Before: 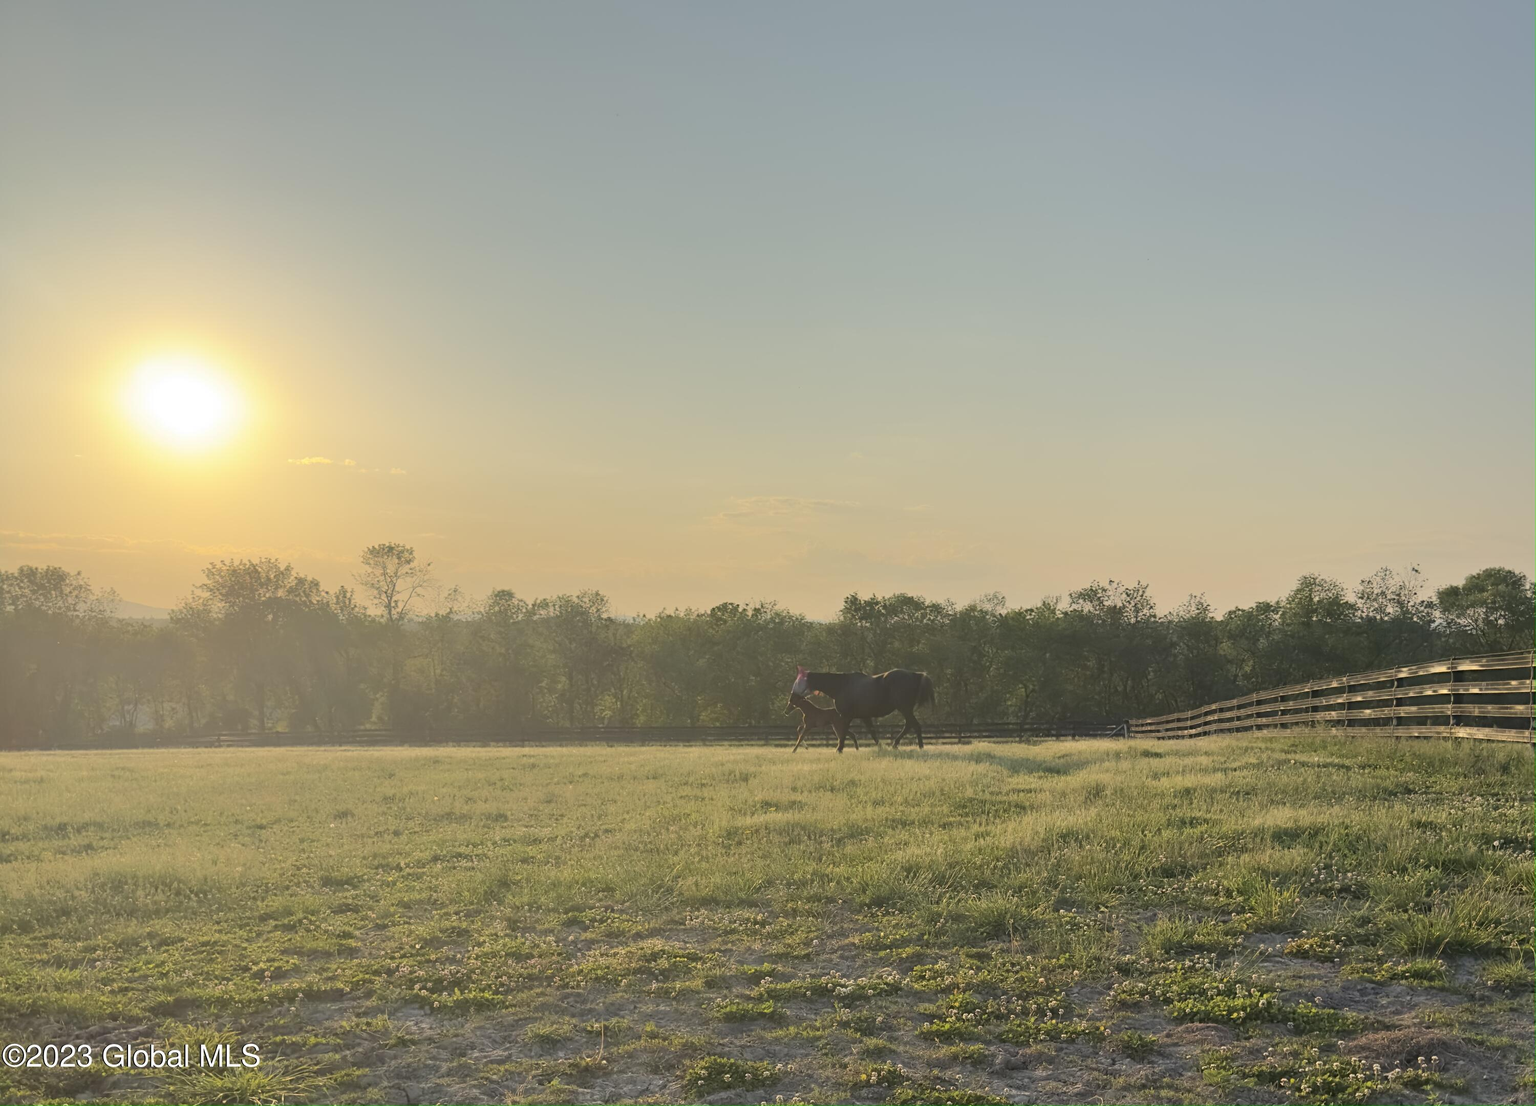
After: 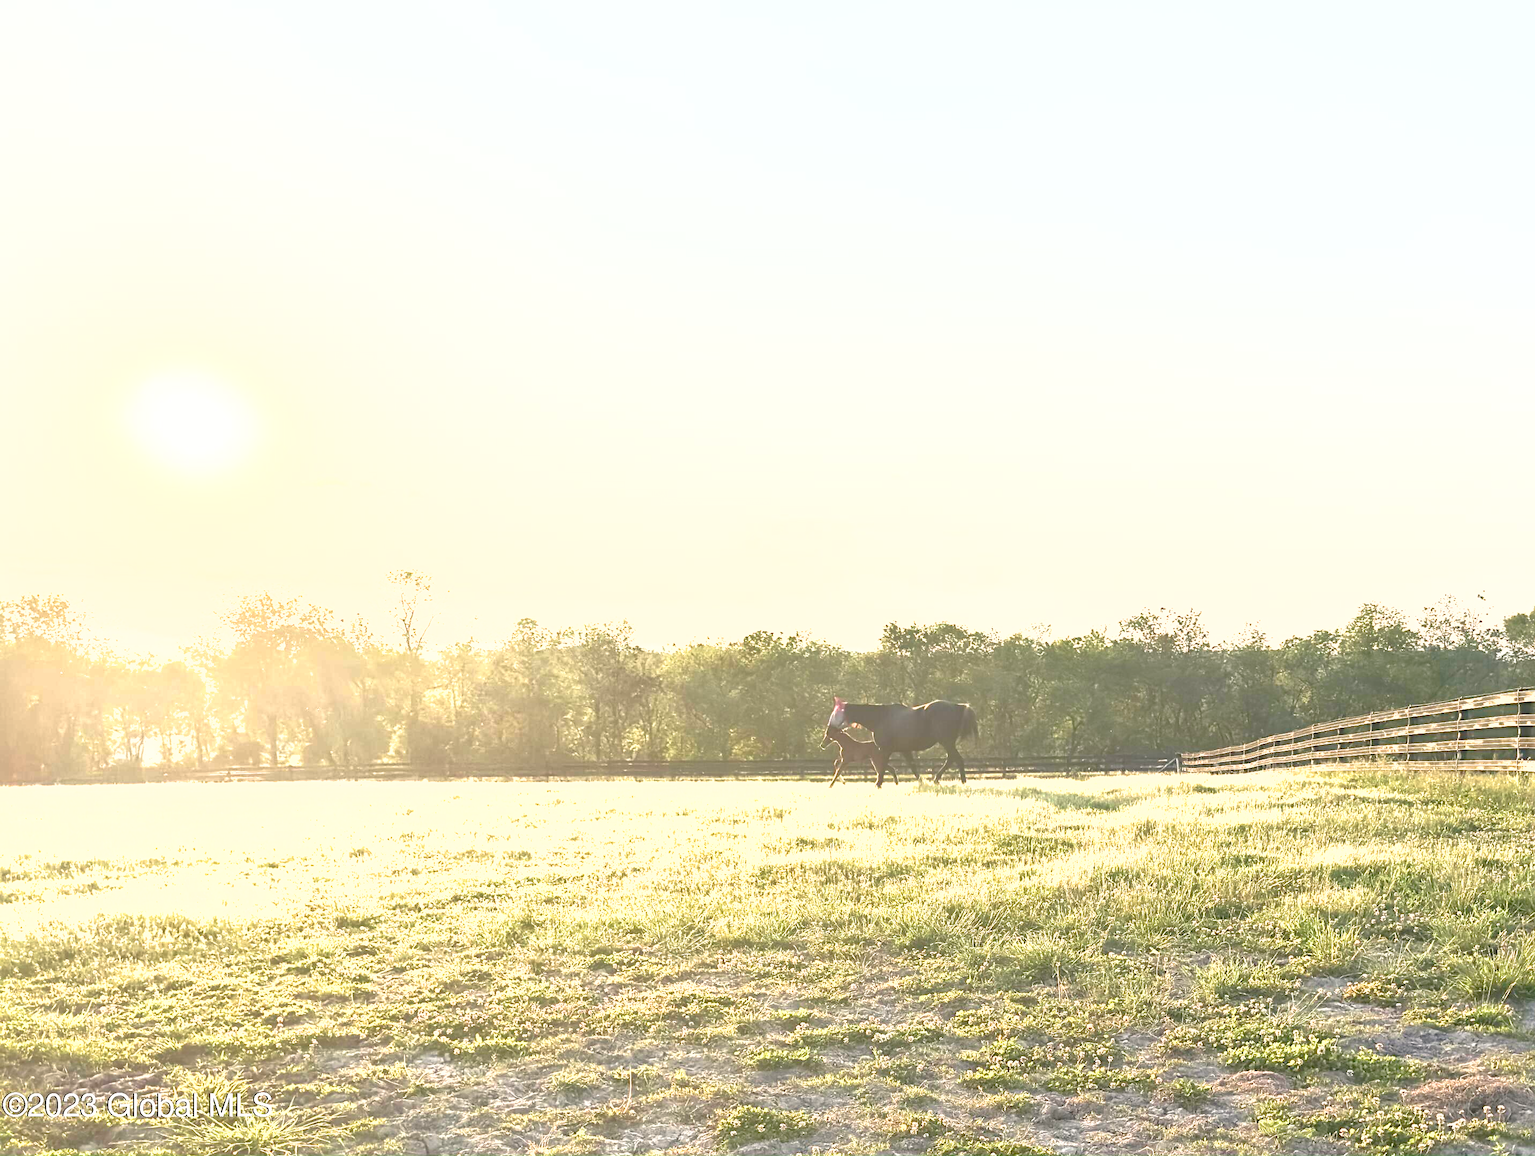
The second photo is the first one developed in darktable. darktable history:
exposure: exposure 2.058 EV, compensate highlight preservation false
sharpen: radius 1.506, amount 0.413, threshold 1.639
crop: right 4.375%, bottom 0.04%
shadows and highlights: on, module defaults
color balance rgb: highlights gain › chroma 1.009%, highlights gain › hue 60.21°, perceptual saturation grading › global saturation 0.449%, perceptual saturation grading › highlights -30.354%, perceptual saturation grading › shadows 19.708%, global vibrance 20%
